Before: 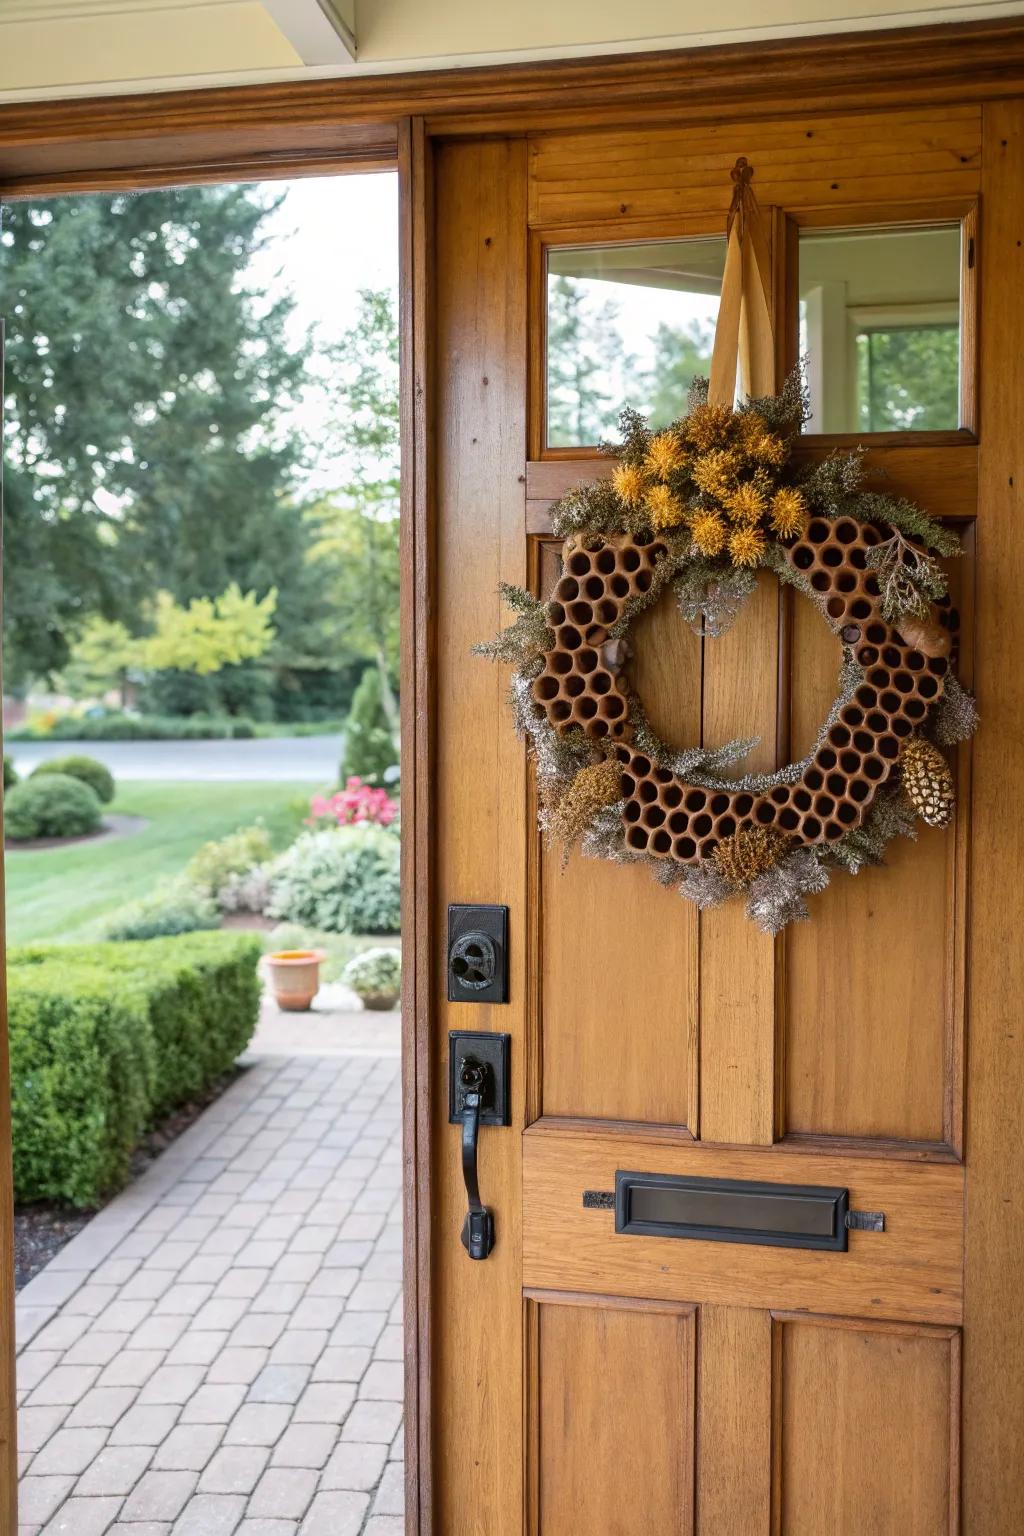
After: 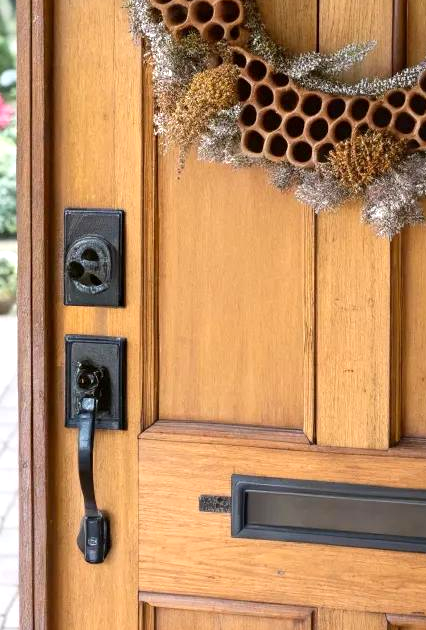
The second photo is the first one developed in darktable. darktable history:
crop: left 37.592%, top 45.332%, right 20.716%, bottom 13.59%
exposure: black level correction 0.001, exposure 0.499 EV, compensate highlight preservation false
